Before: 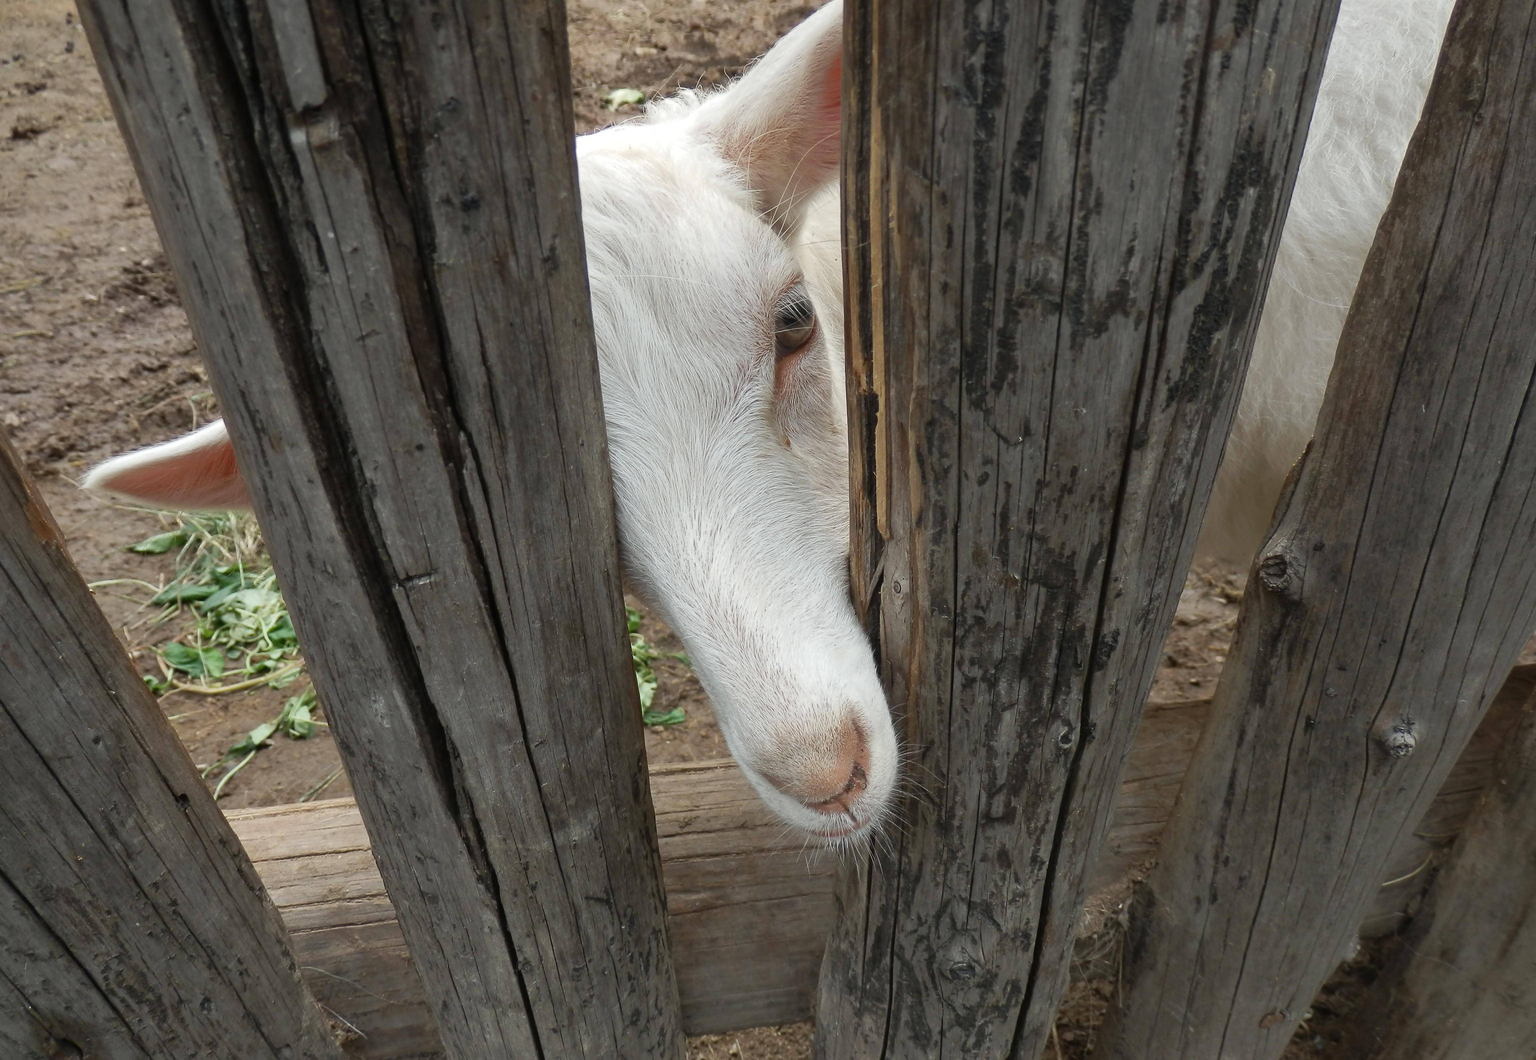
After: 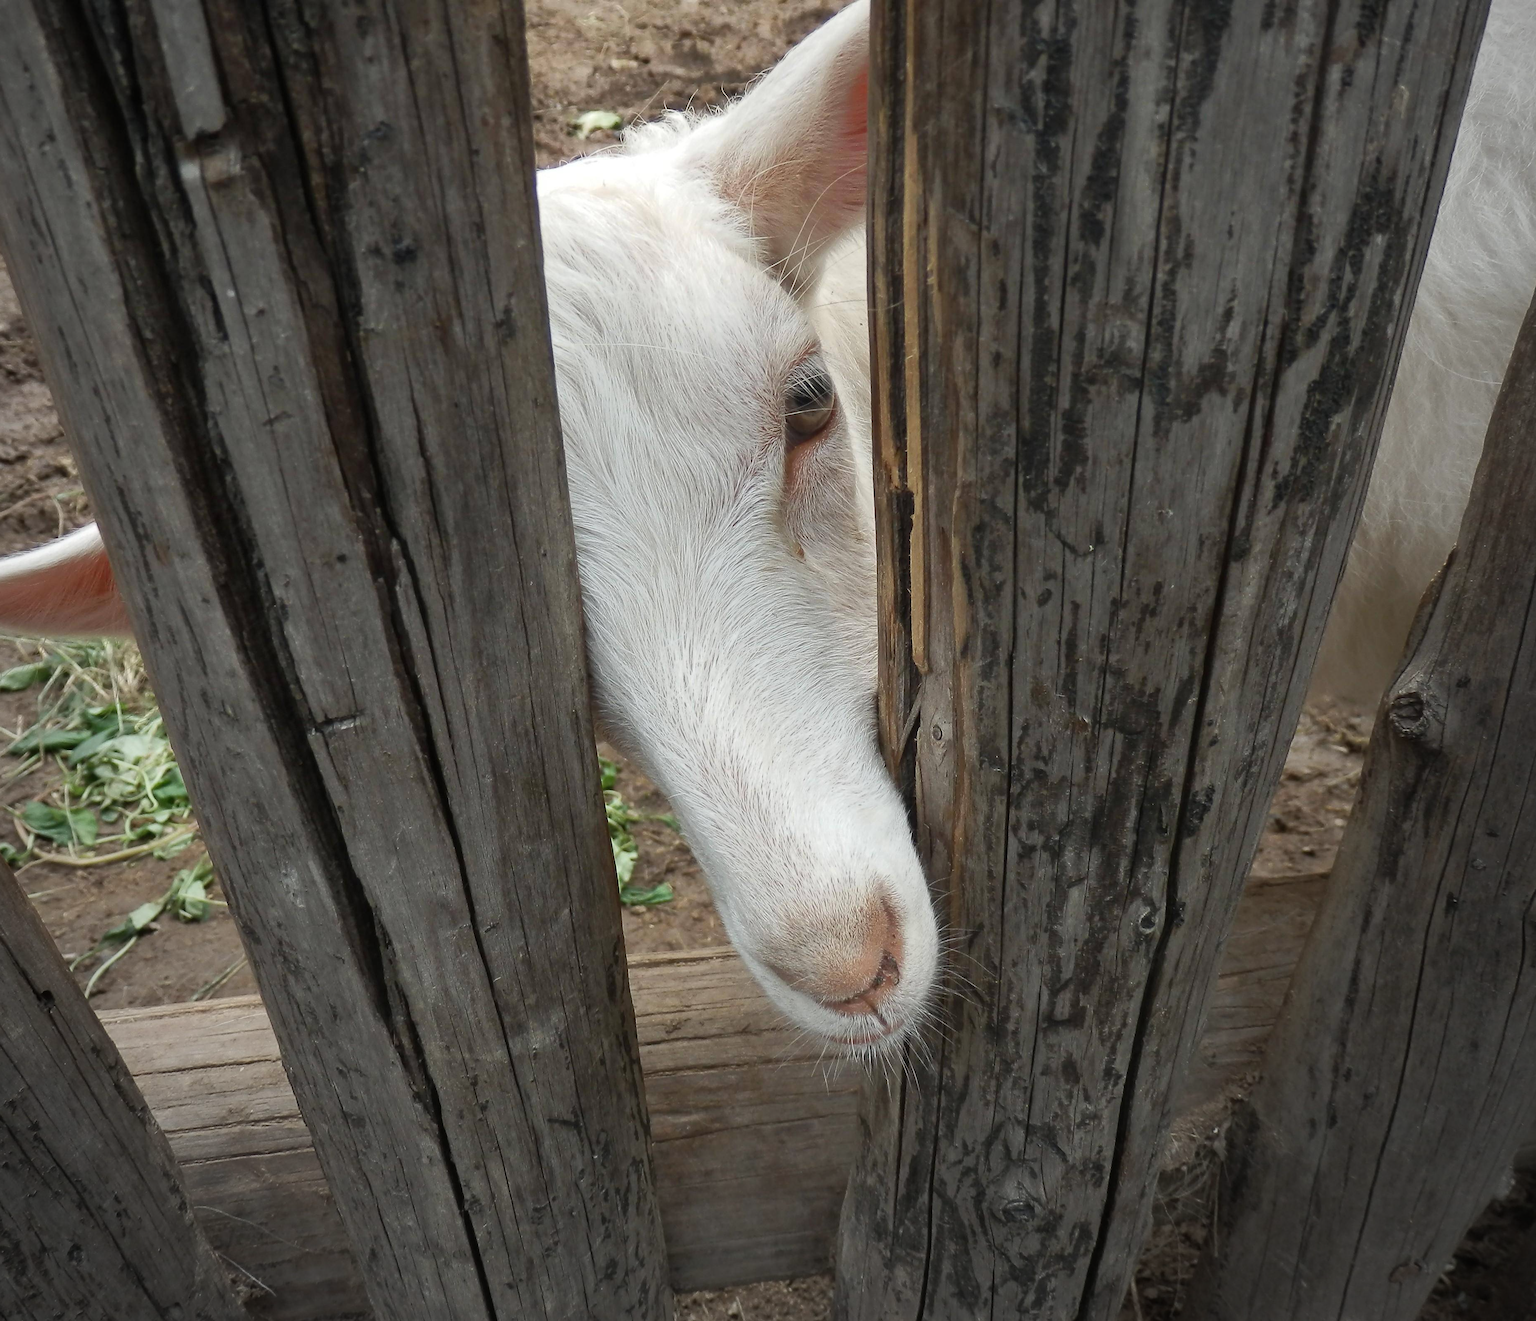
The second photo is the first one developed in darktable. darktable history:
crop and rotate: left 9.524%, right 10.296%
vignetting: fall-off start 79.74%, center (-0.064, -0.304)
